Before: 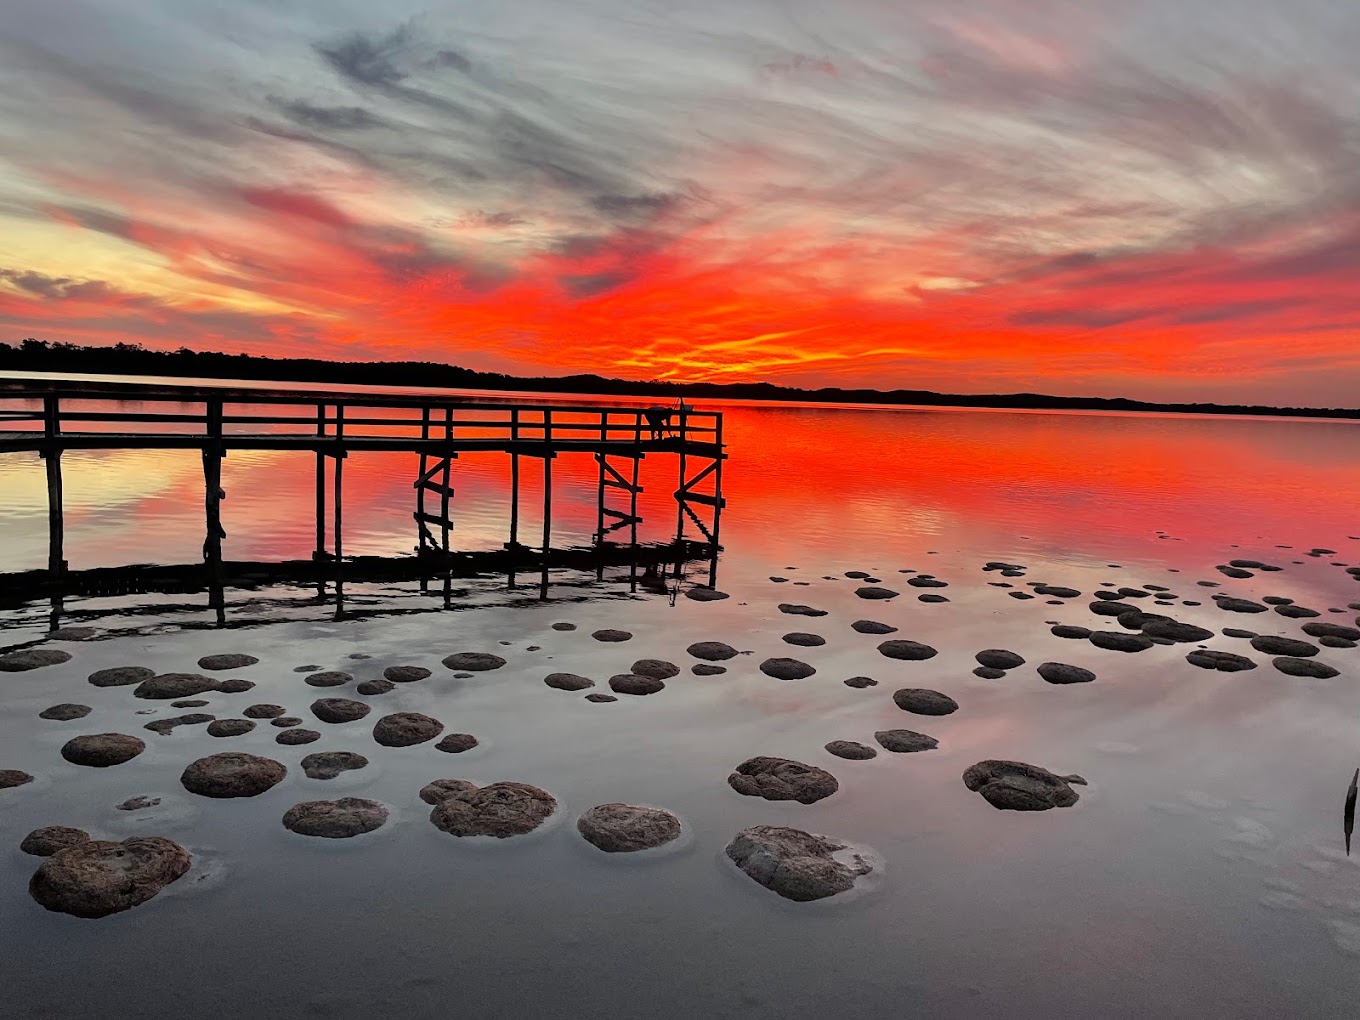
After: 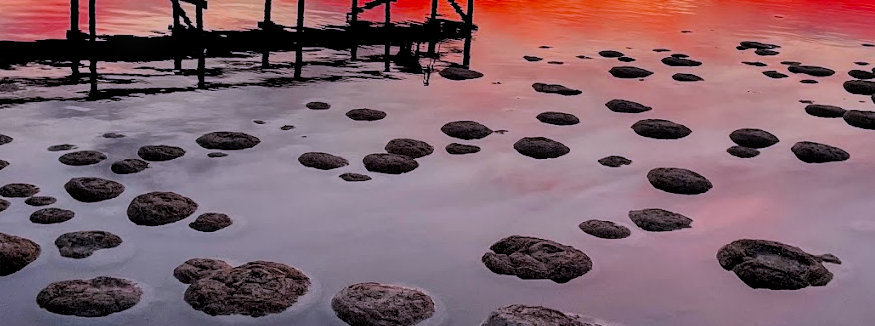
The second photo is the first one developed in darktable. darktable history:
local contrast: on, module defaults
crop: left 18.091%, top 51.13%, right 17.525%, bottom 16.85%
white balance: red 1.066, blue 1.119
filmic rgb: black relative exposure -7.75 EV, white relative exposure 4.4 EV, threshold 3 EV, hardness 3.76, latitude 38.11%, contrast 0.966, highlights saturation mix 10%, shadows ↔ highlights balance 4.59%, color science v4 (2020), enable highlight reconstruction true
exposure: compensate highlight preservation false
